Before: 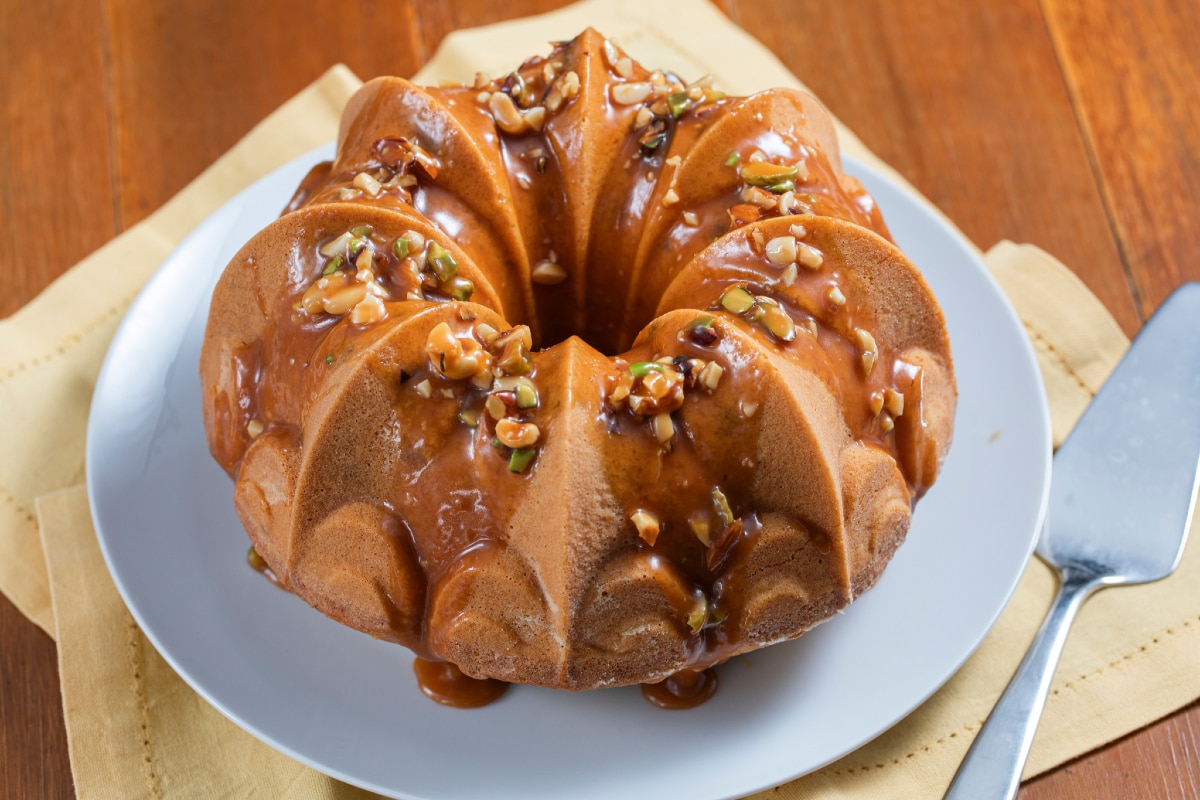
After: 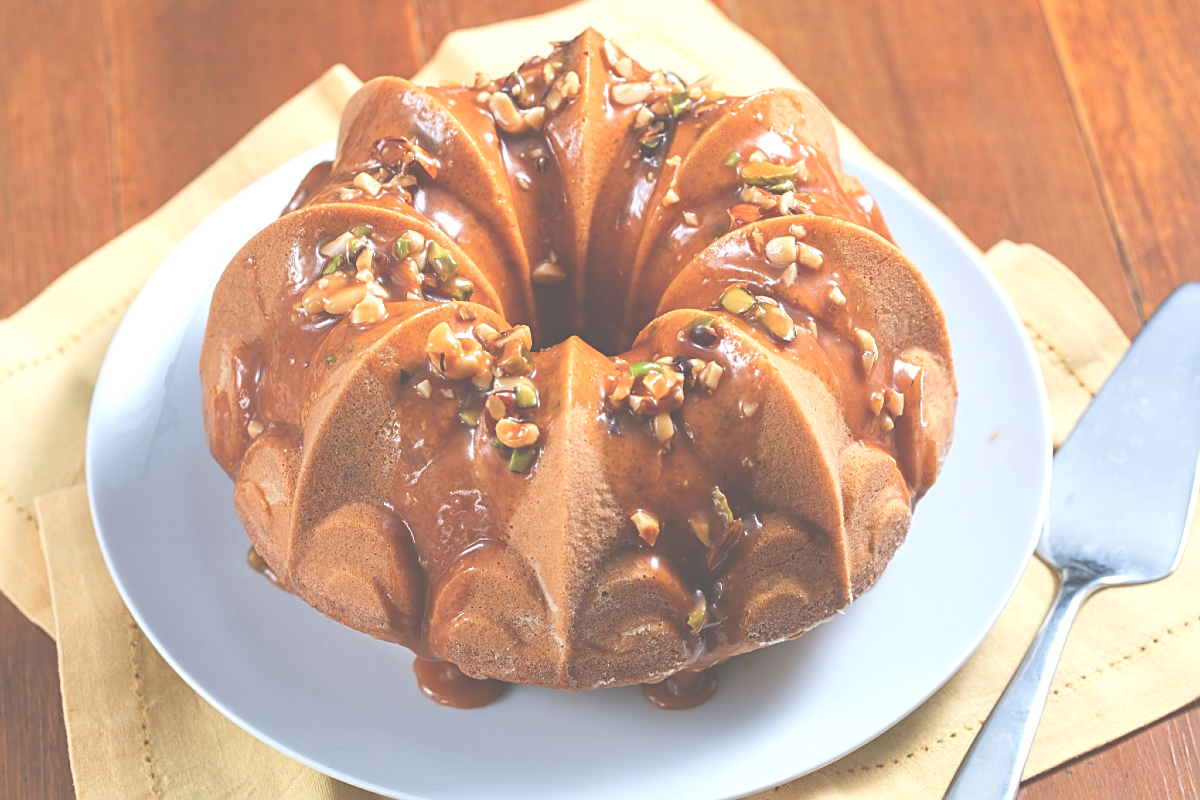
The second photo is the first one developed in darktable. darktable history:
exposure: black level correction -0.071, exposure 0.5 EV, compensate highlight preservation false
sharpen: on, module defaults
